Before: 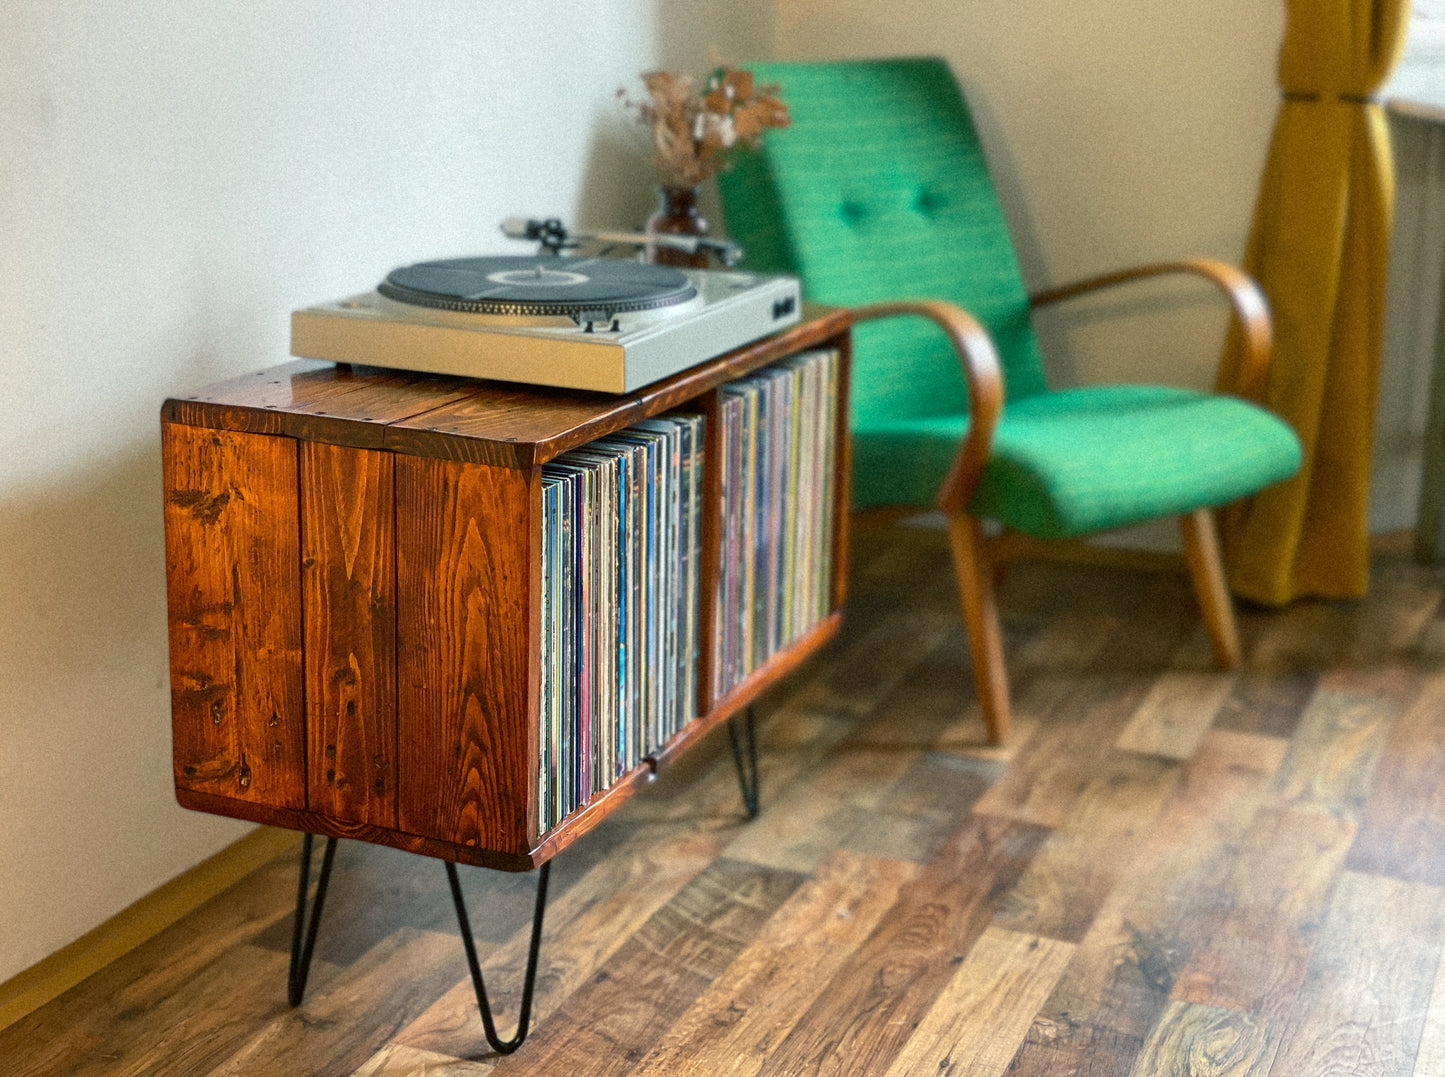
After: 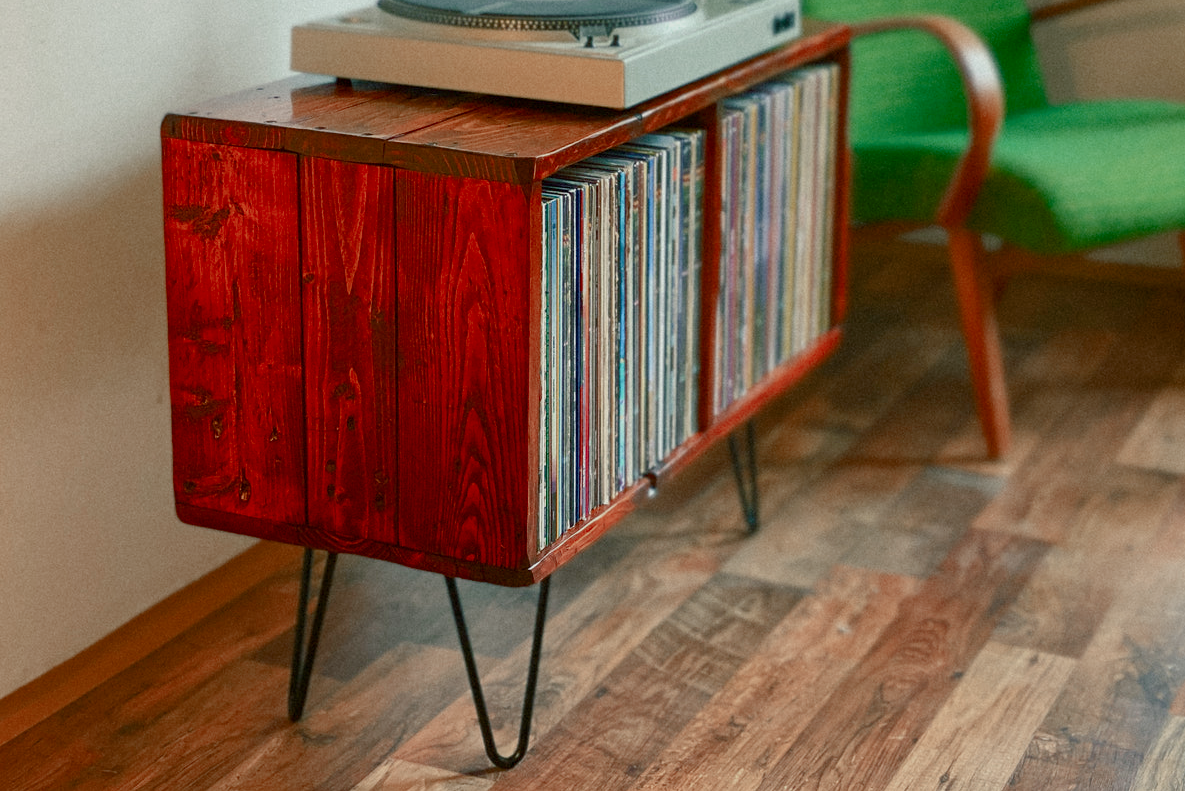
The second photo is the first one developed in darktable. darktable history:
color zones: curves: ch0 [(0, 0.299) (0.25, 0.383) (0.456, 0.352) (0.736, 0.571)]; ch1 [(0, 0.63) (0.151, 0.568) (0.254, 0.416) (0.47, 0.558) (0.732, 0.37) (0.909, 0.492)]; ch2 [(0.004, 0.604) (0.158, 0.443) (0.257, 0.403) (0.761, 0.468)]
crop: top 26.531%, right 17.959%
bloom: size 3%, threshold 100%, strength 0%
color balance rgb: shadows lift › chroma 1%, shadows lift › hue 113°, highlights gain › chroma 0.2%, highlights gain › hue 333°, perceptual saturation grading › global saturation 20%, perceptual saturation grading › highlights -50%, perceptual saturation grading › shadows 25%, contrast -10%
color correction: highlights a* -2.68, highlights b* 2.57
